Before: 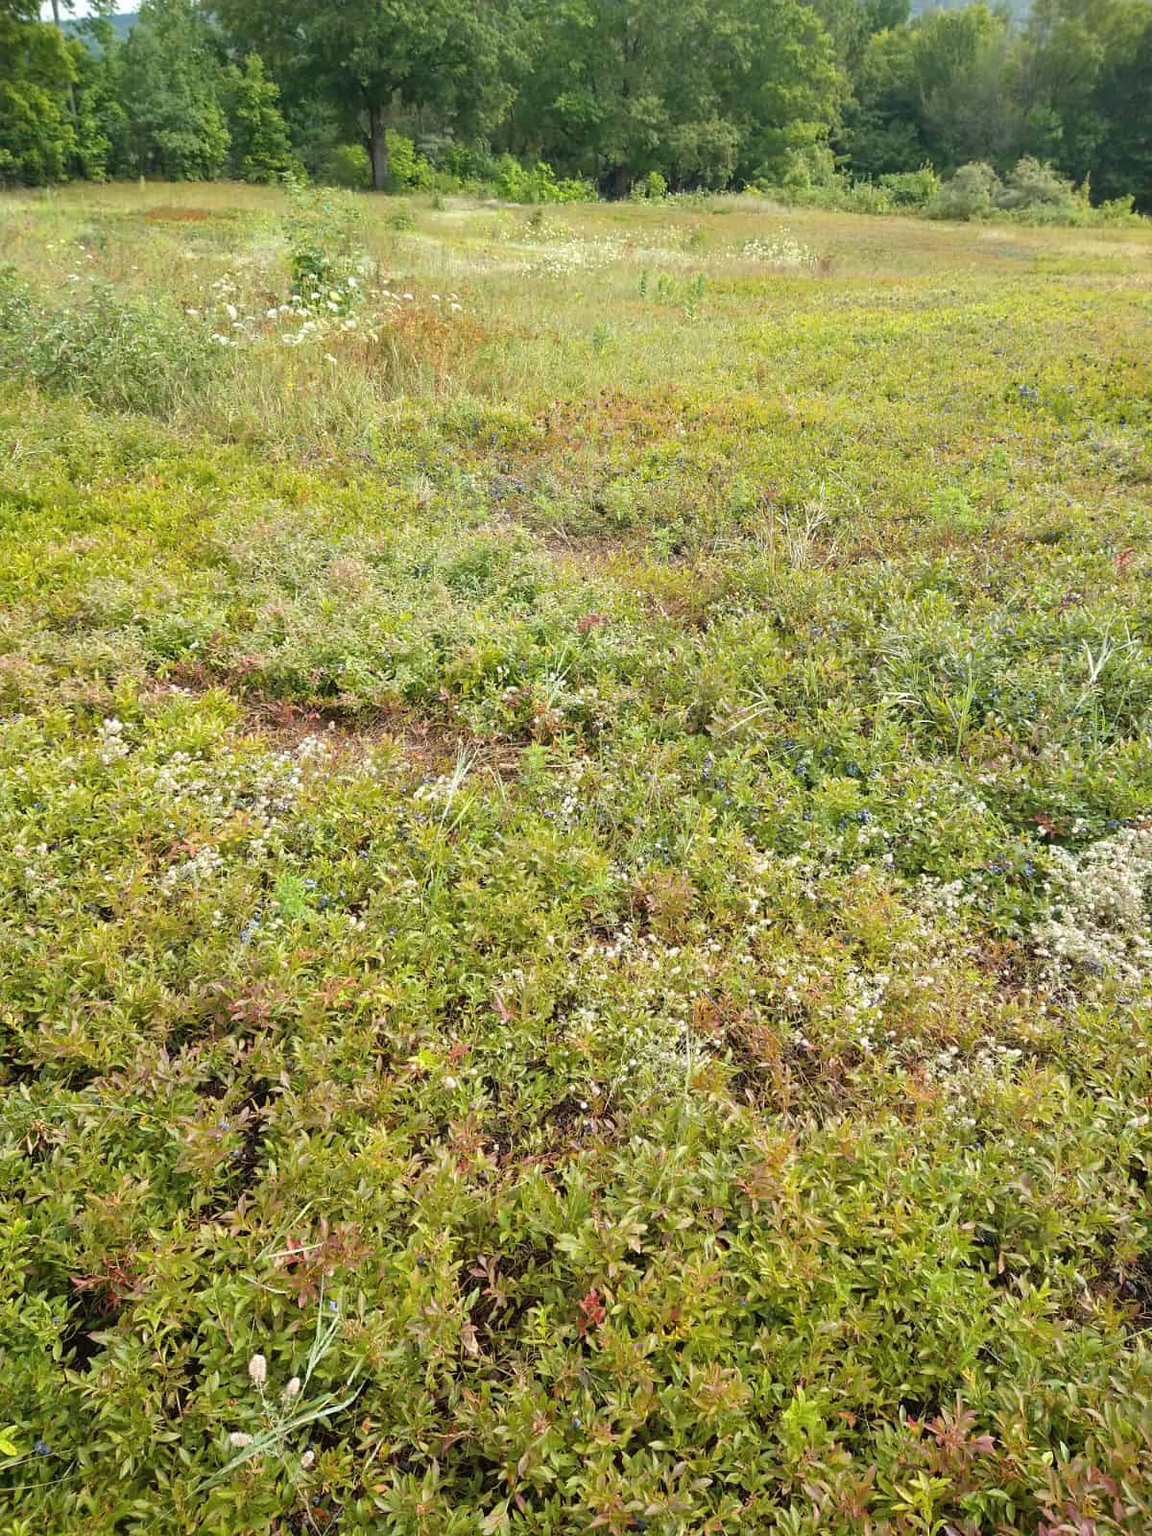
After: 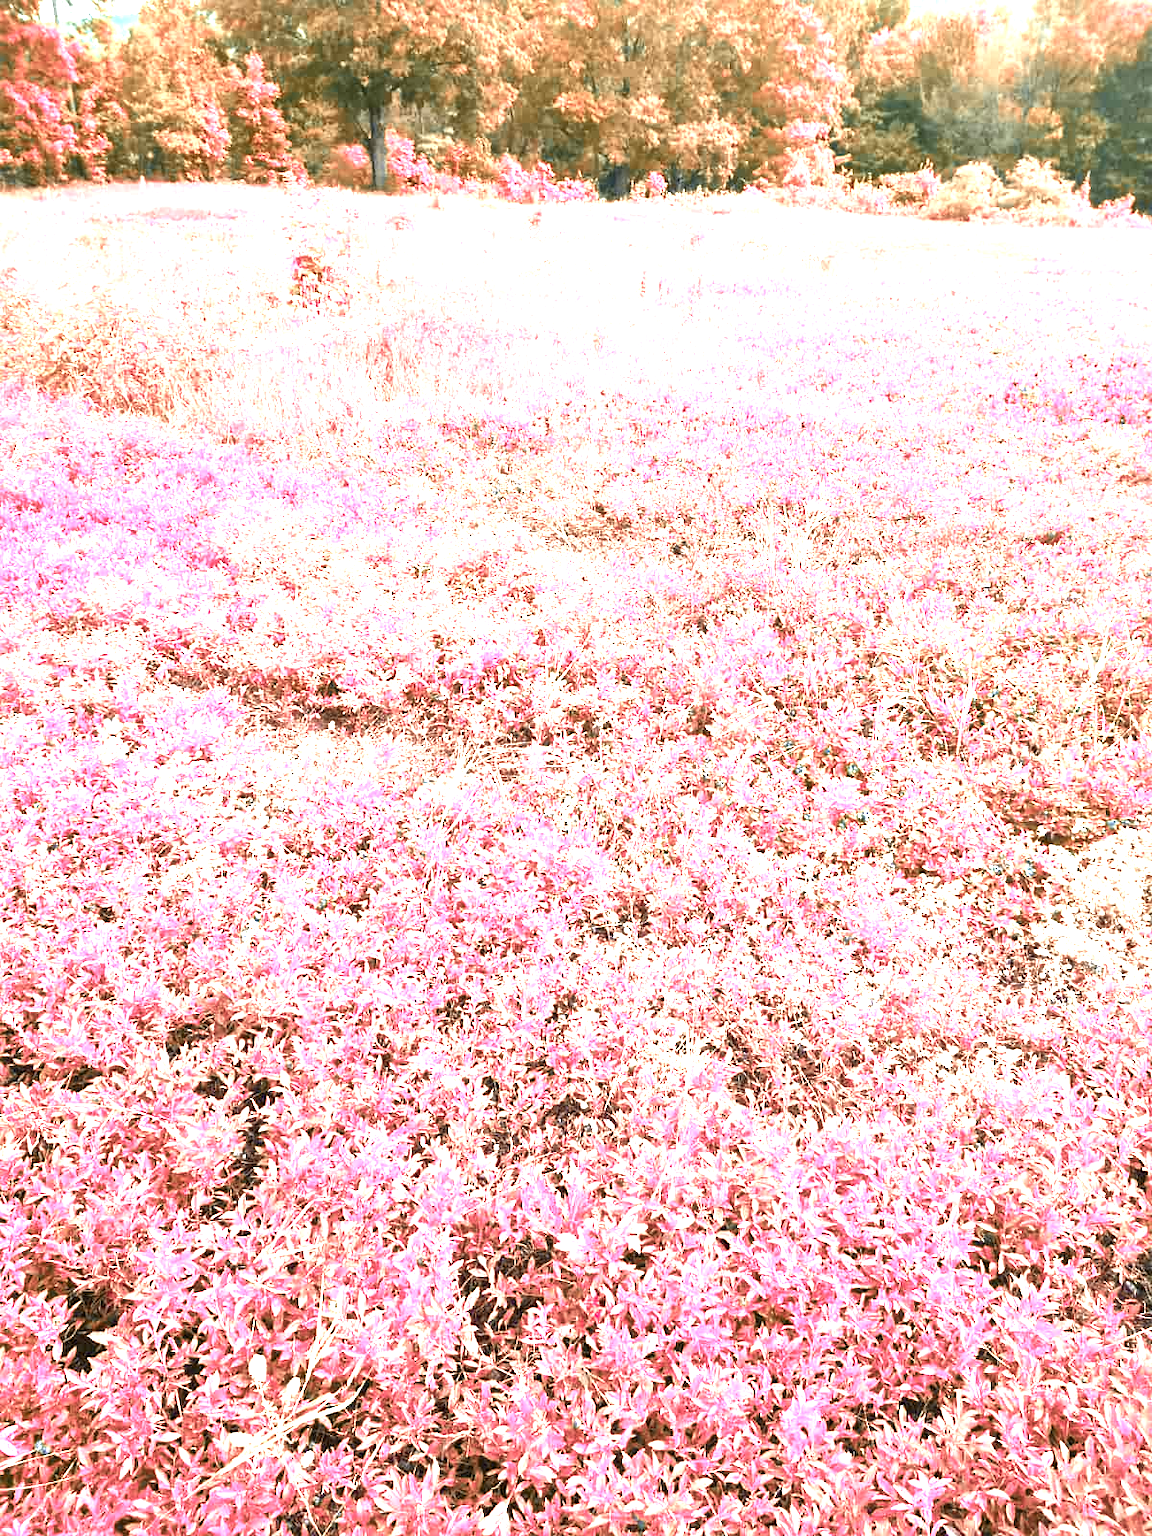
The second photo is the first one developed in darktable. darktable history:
local contrast: mode bilateral grid, contrast 50, coarseness 51, detail 150%, midtone range 0.2
color zones: curves: ch2 [(0, 0.488) (0.143, 0.417) (0.286, 0.212) (0.429, 0.179) (0.571, 0.154) (0.714, 0.415) (0.857, 0.495) (1, 0.488)]
exposure: exposure 1.998 EV, compensate highlight preservation false
